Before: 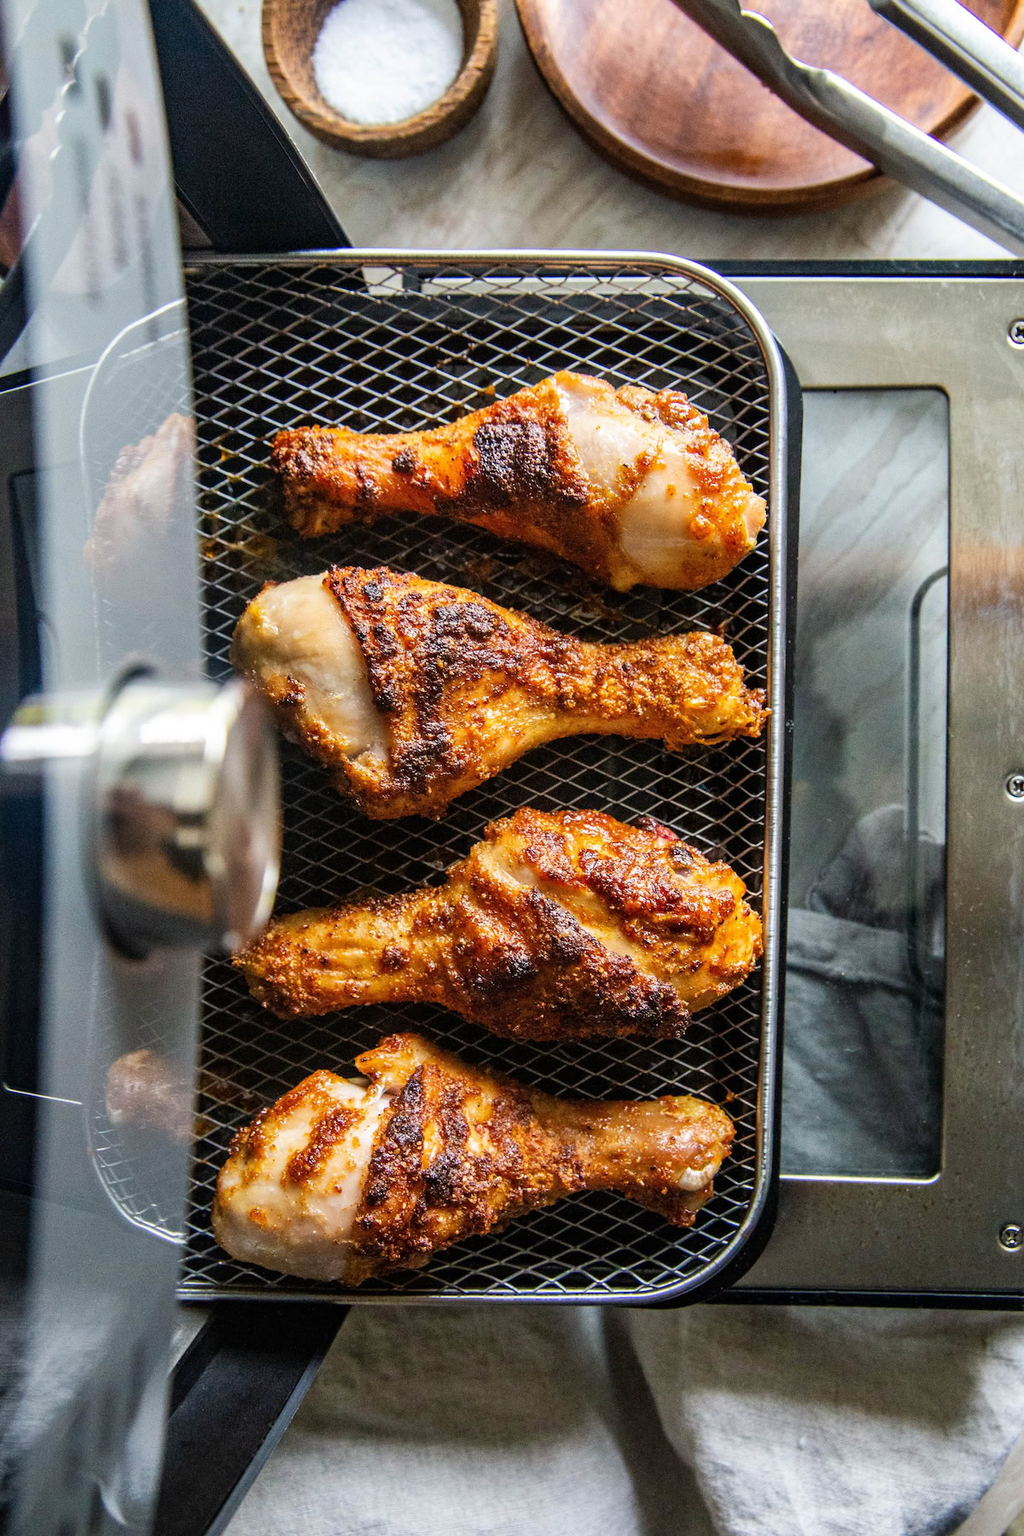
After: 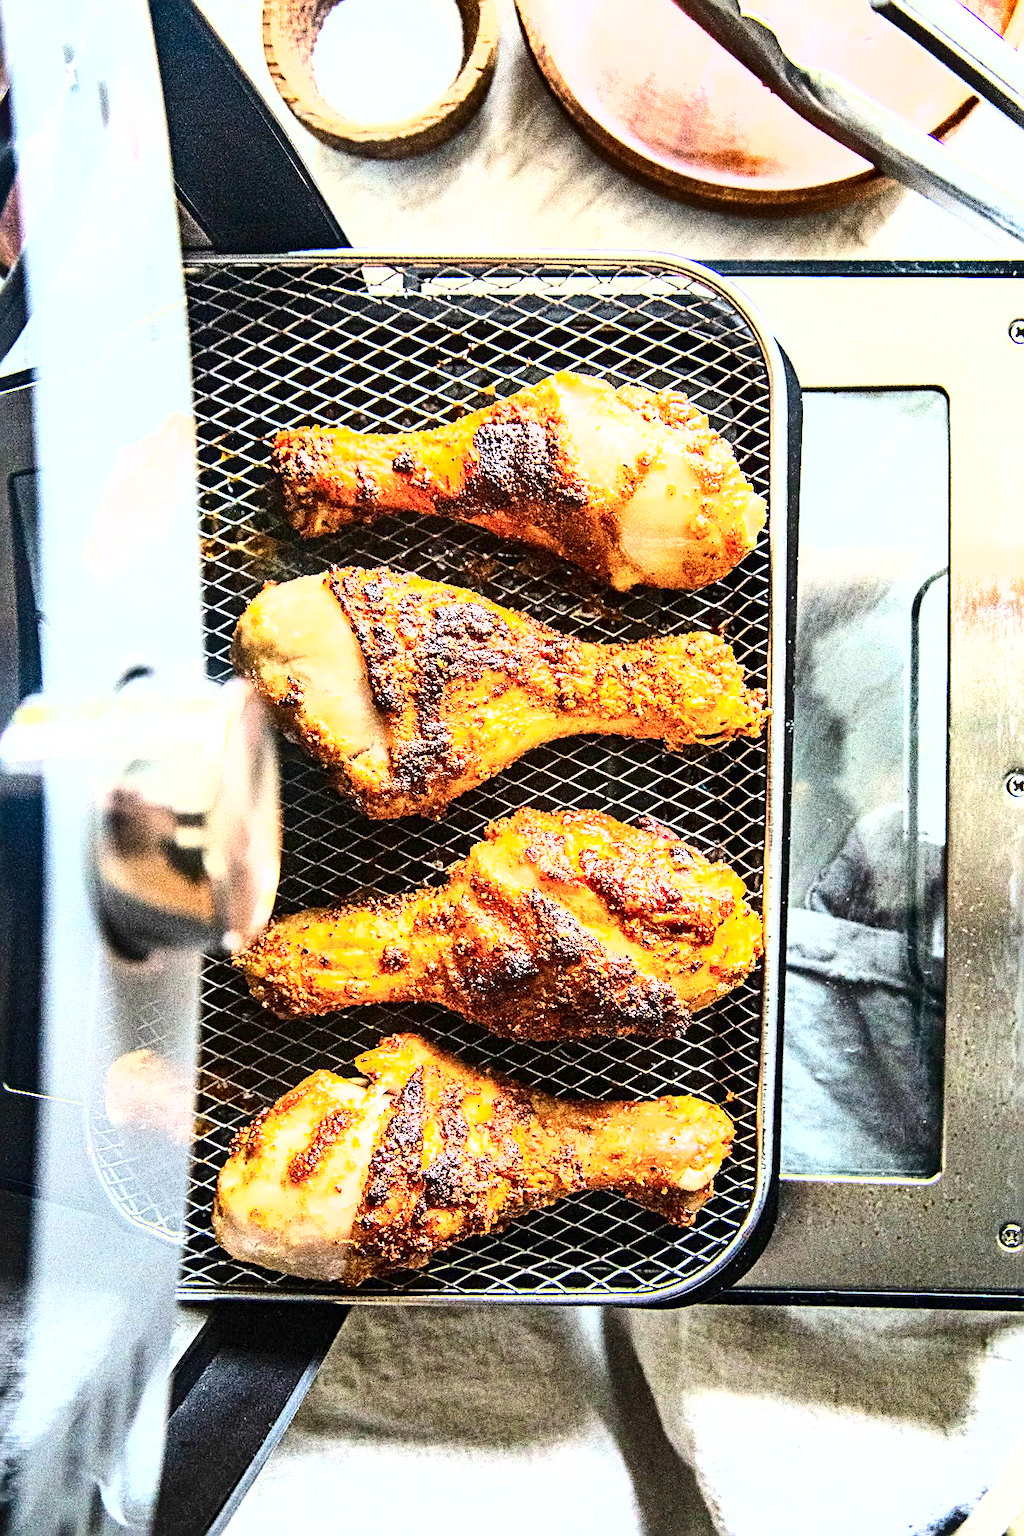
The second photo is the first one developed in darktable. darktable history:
exposure: black level correction 0, exposure 1.991 EV, compensate exposure bias true, compensate highlight preservation false
shadows and highlights: low approximation 0.01, soften with gaussian
contrast brightness saturation: contrast 0.292
sharpen: radius 2.671, amount 0.655
